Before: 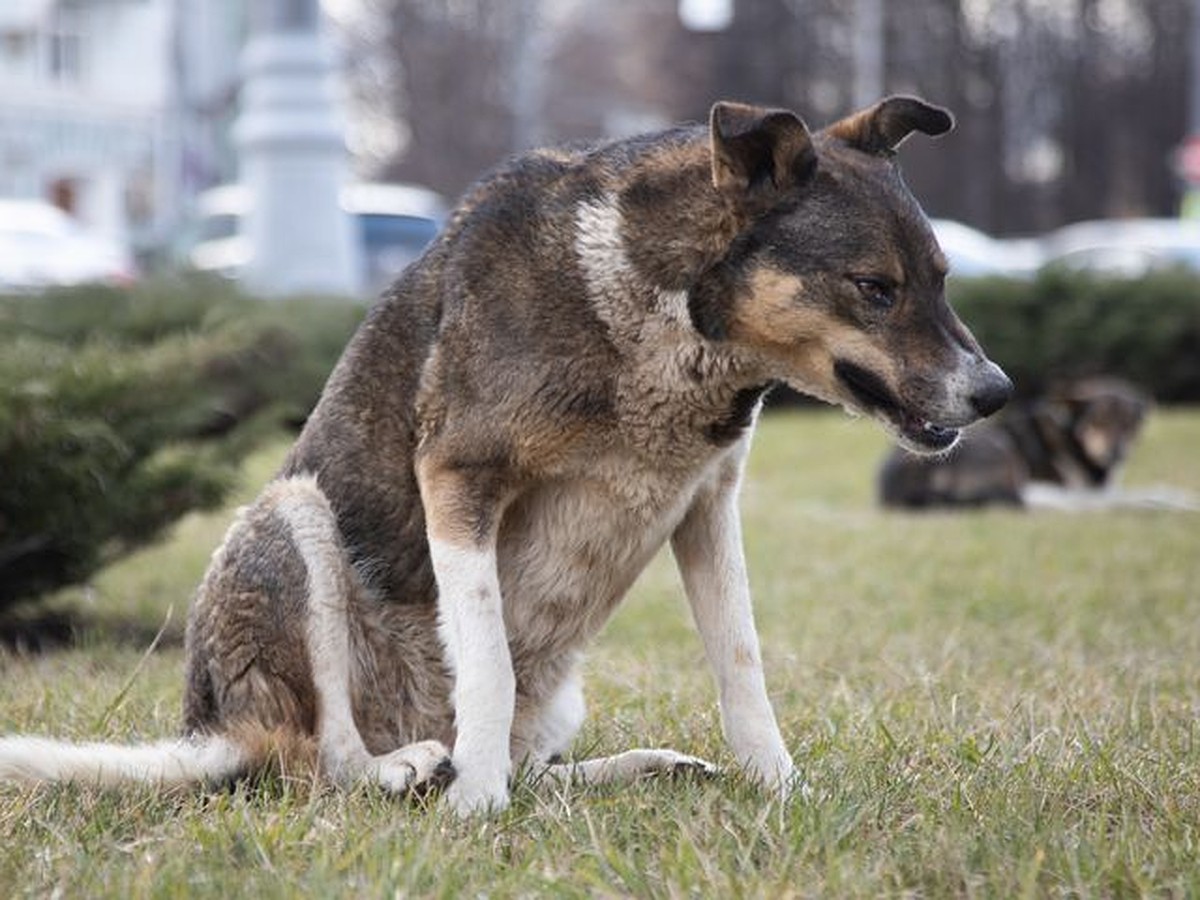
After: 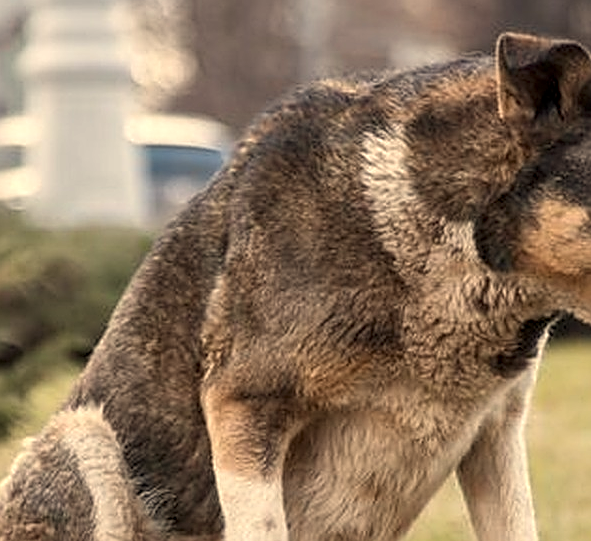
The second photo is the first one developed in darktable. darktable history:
white balance: red 1.123, blue 0.83
local contrast: on, module defaults
sharpen: on, module defaults
crop: left 17.835%, top 7.675%, right 32.881%, bottom 32.213%
